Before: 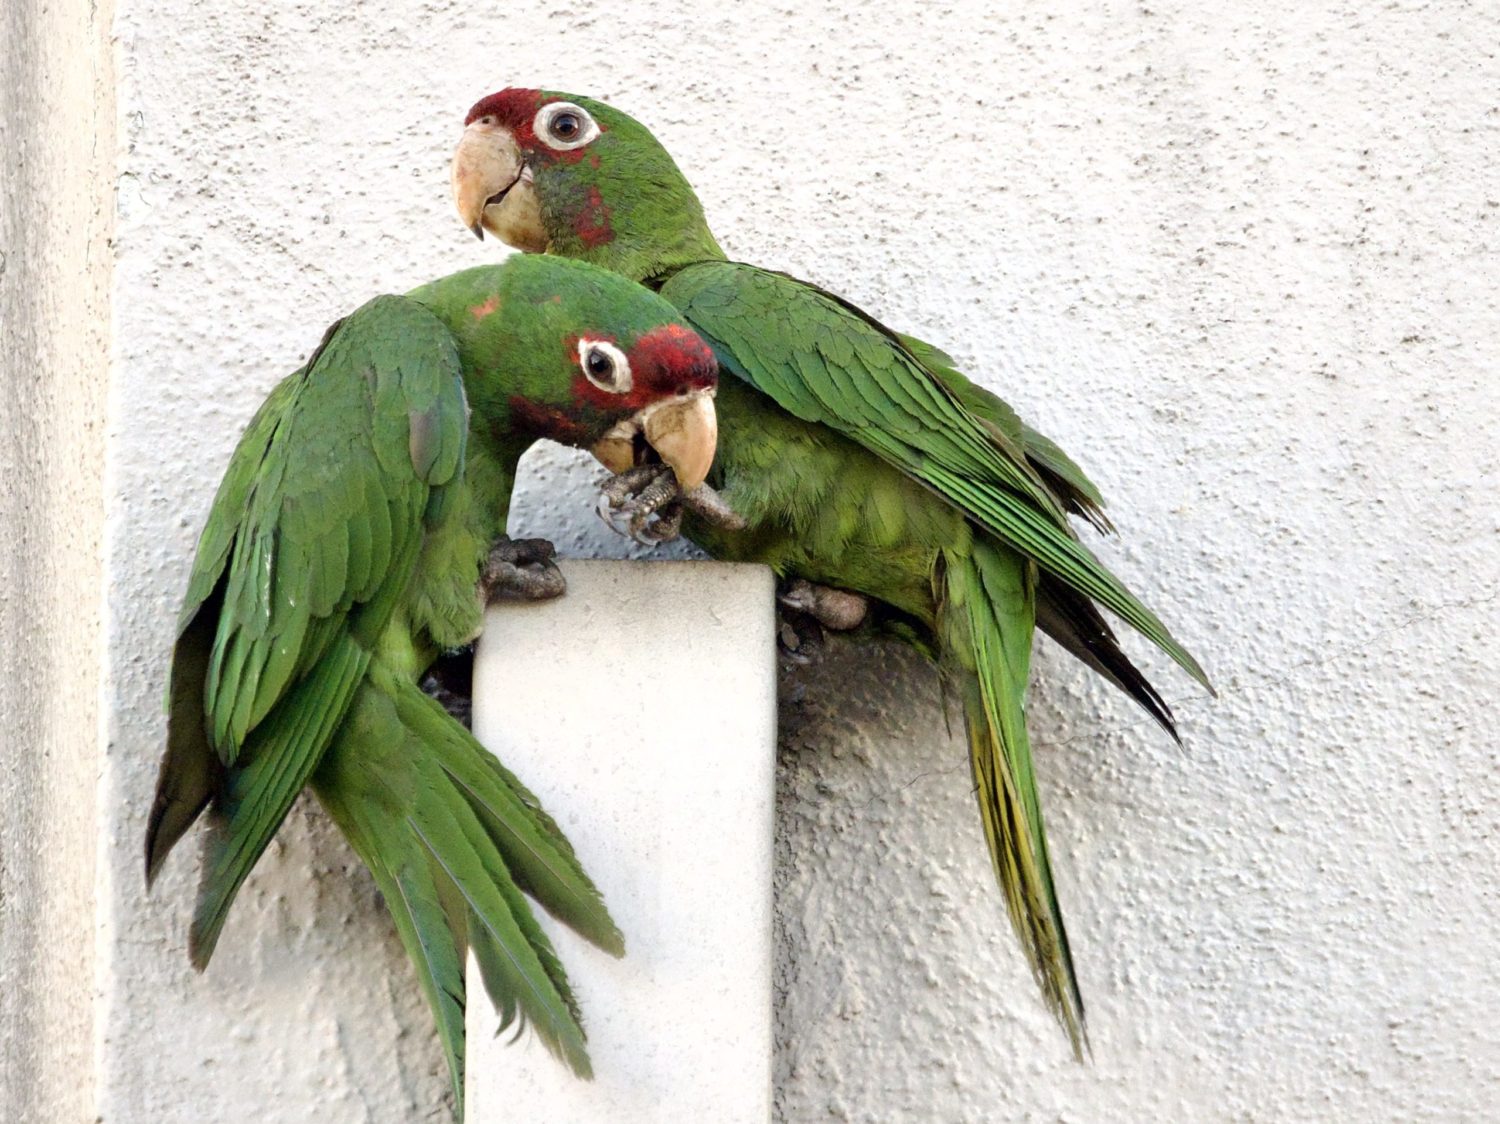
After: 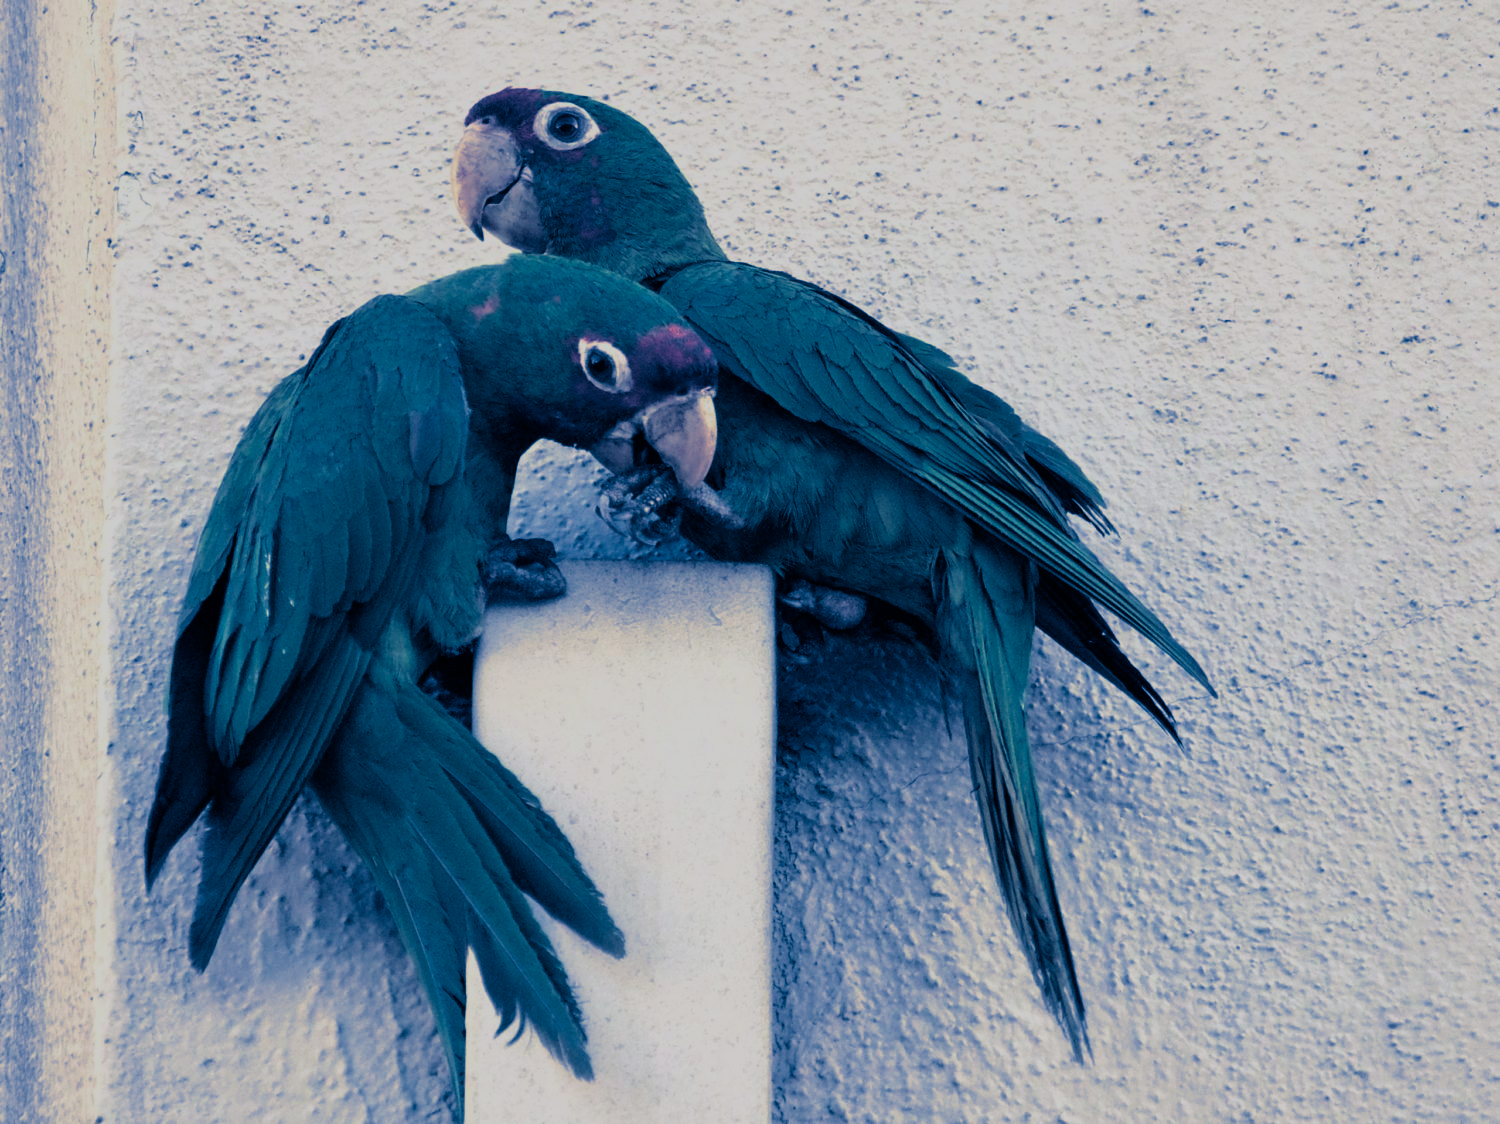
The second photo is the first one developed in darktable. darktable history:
exposure: black level correction 0, exposure -0.721 EV, compensate highlight preservation false
split-toning: shadows › hue 226.8°, shadows › saturation 1, highlights › saturation 0, balance -61.41
